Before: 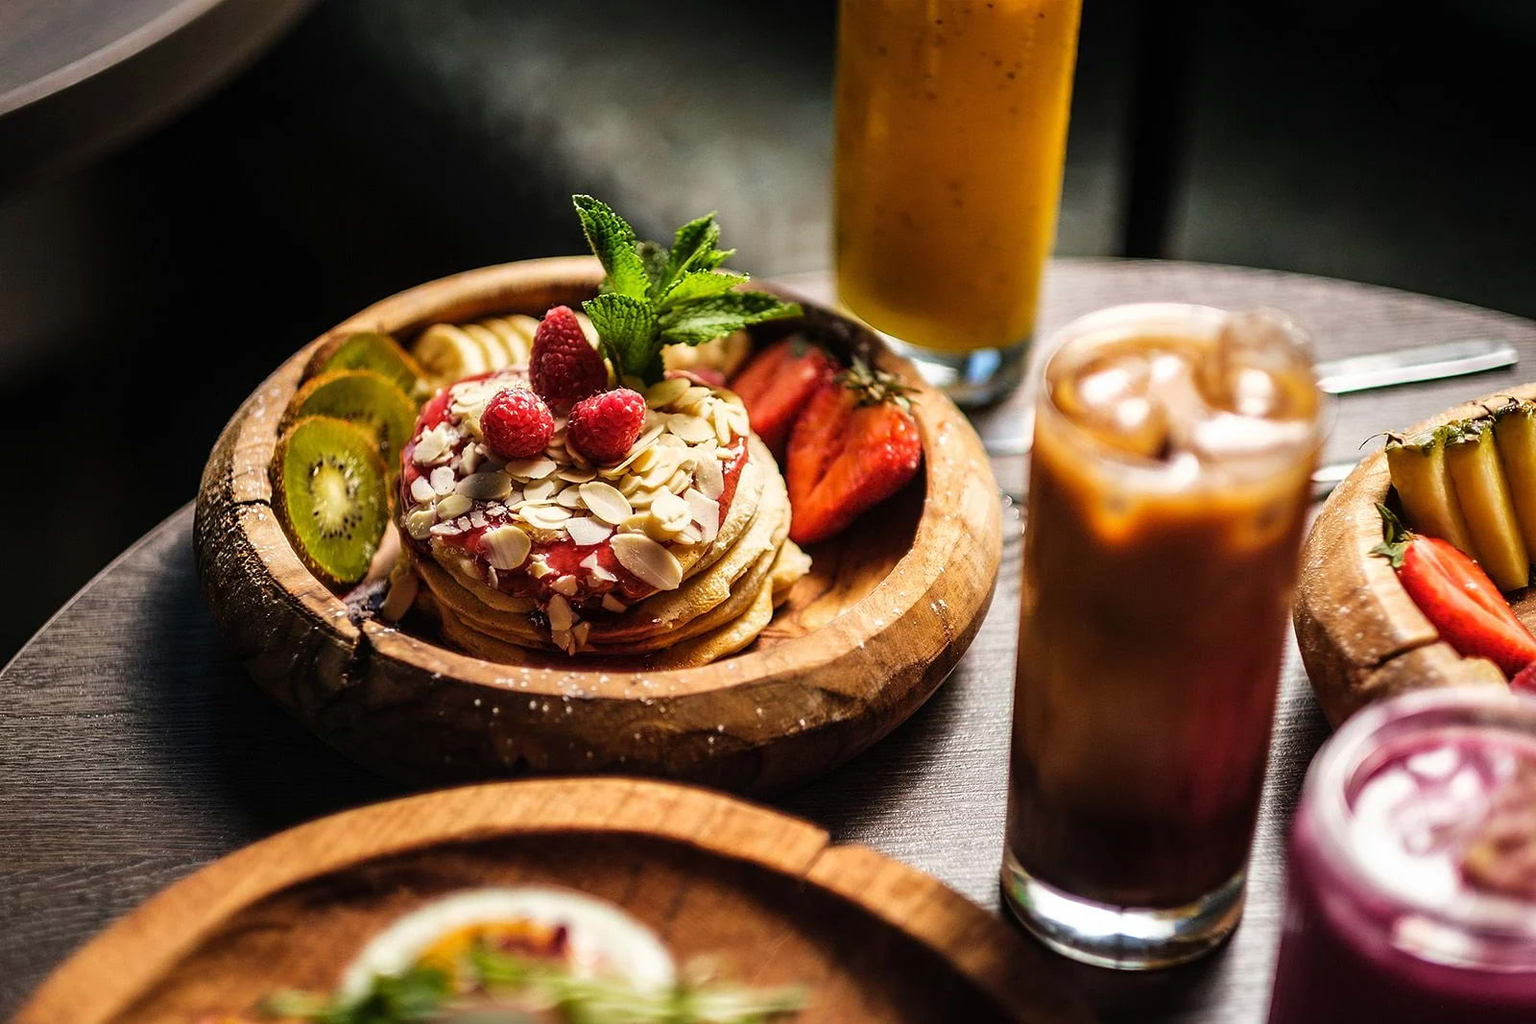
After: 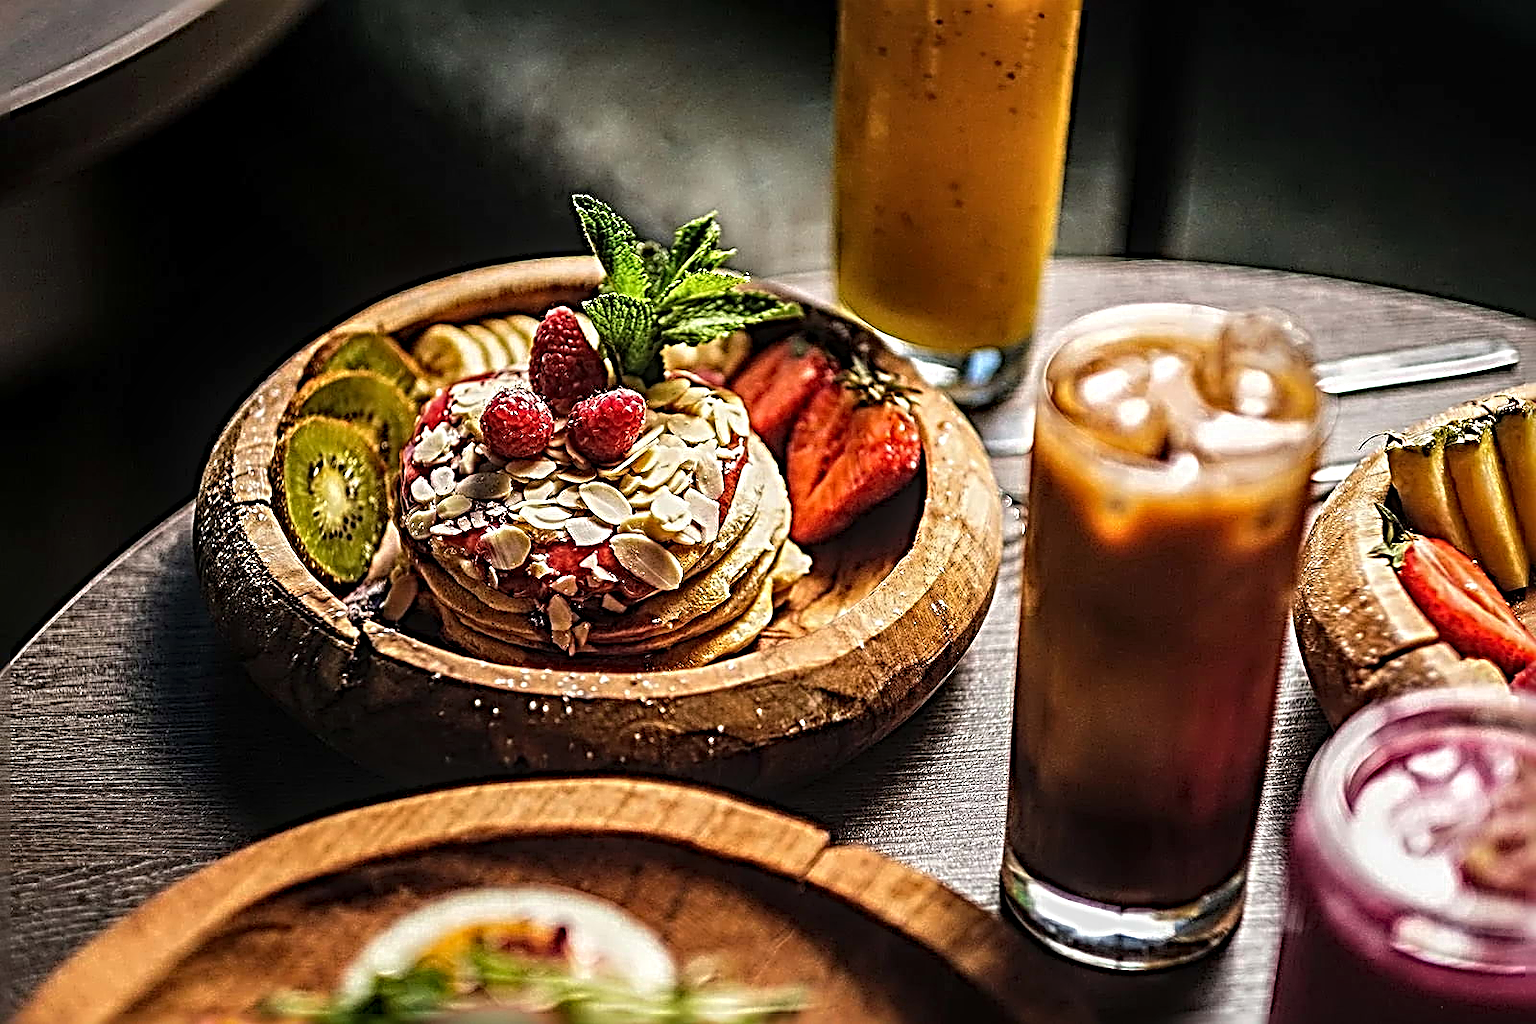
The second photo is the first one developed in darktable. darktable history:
white balance: emerald 1
sharpen: radius 4.001, amount 2
local contrast: on, module defaults
